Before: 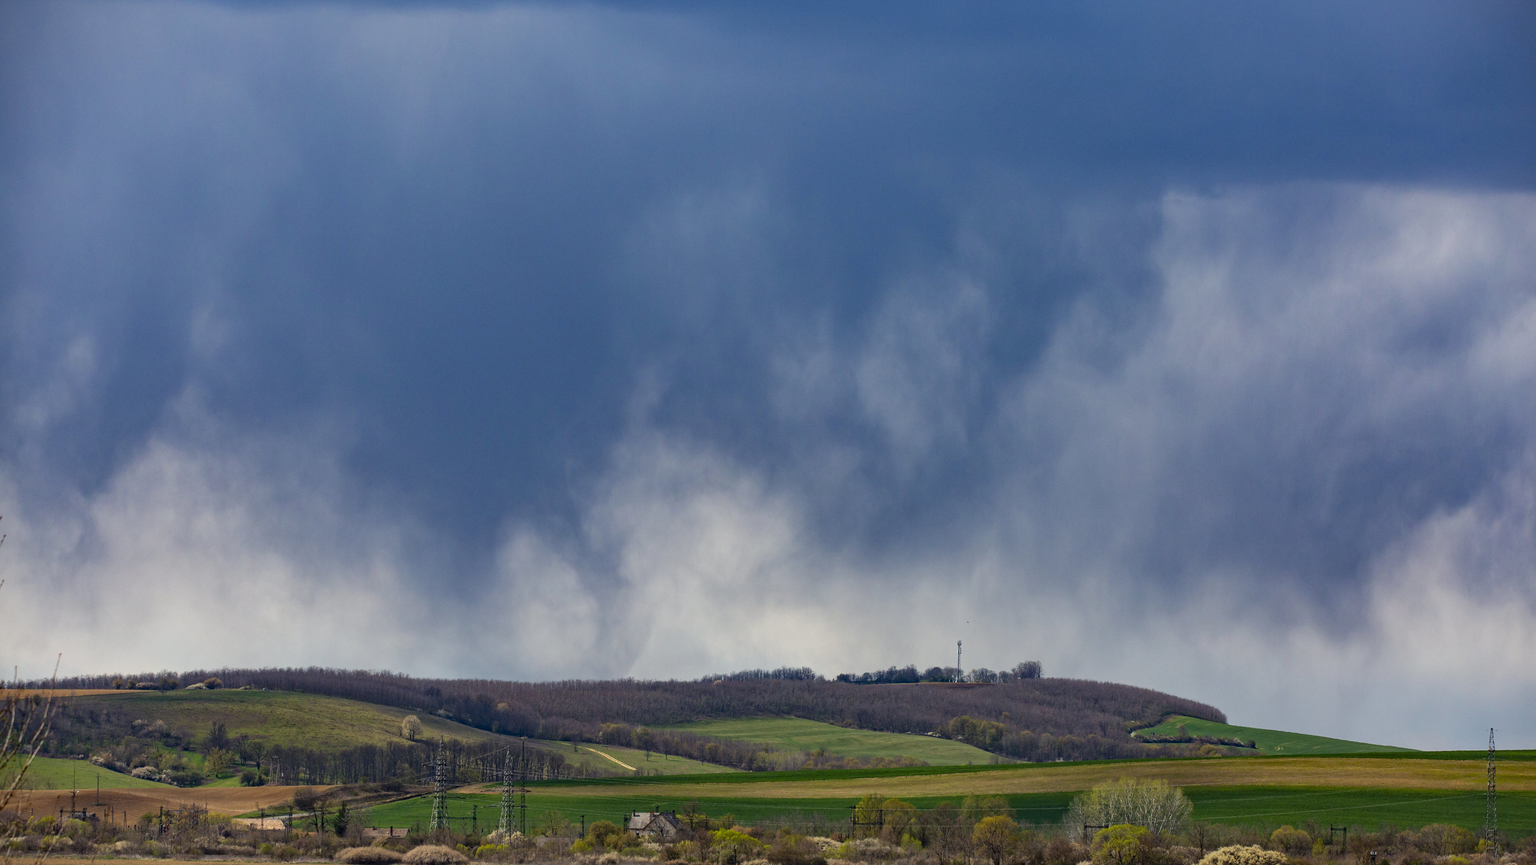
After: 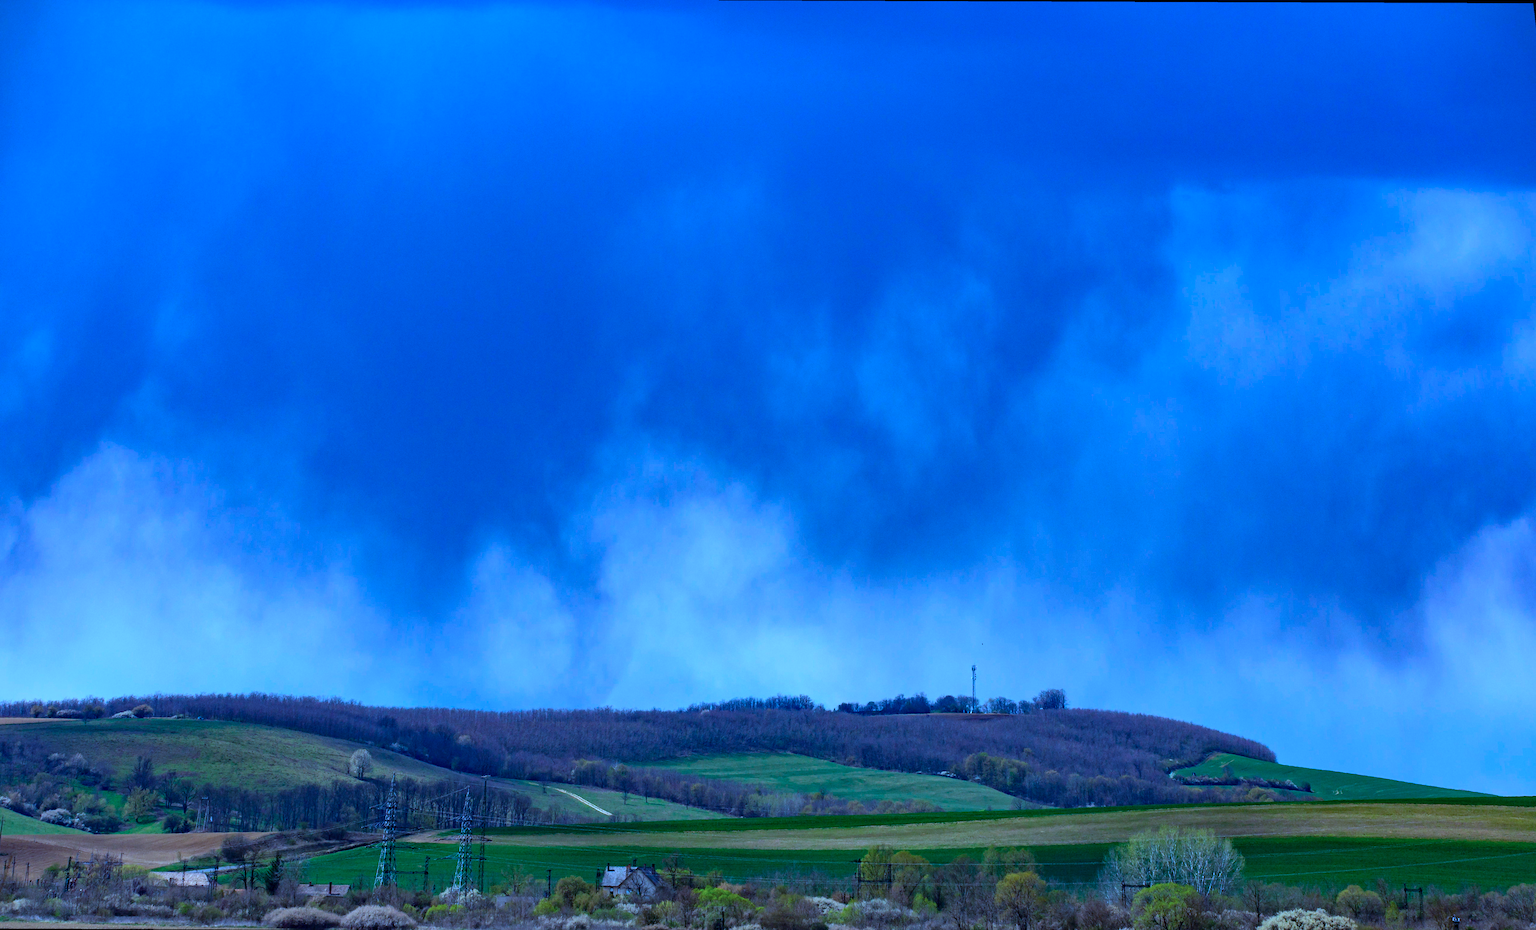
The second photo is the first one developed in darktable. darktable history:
color calibration: illuminant as shot in camera, x 0.442, y 0.413, temperature 2903.13 K
rotate and perspective: rotation 0.215°, lens shift (vertical) -0.139, crop left 0.069, crop right 0.939, crop top 0.002, crop bottom 0.996
white balance: red 0.931, blue 1.11
